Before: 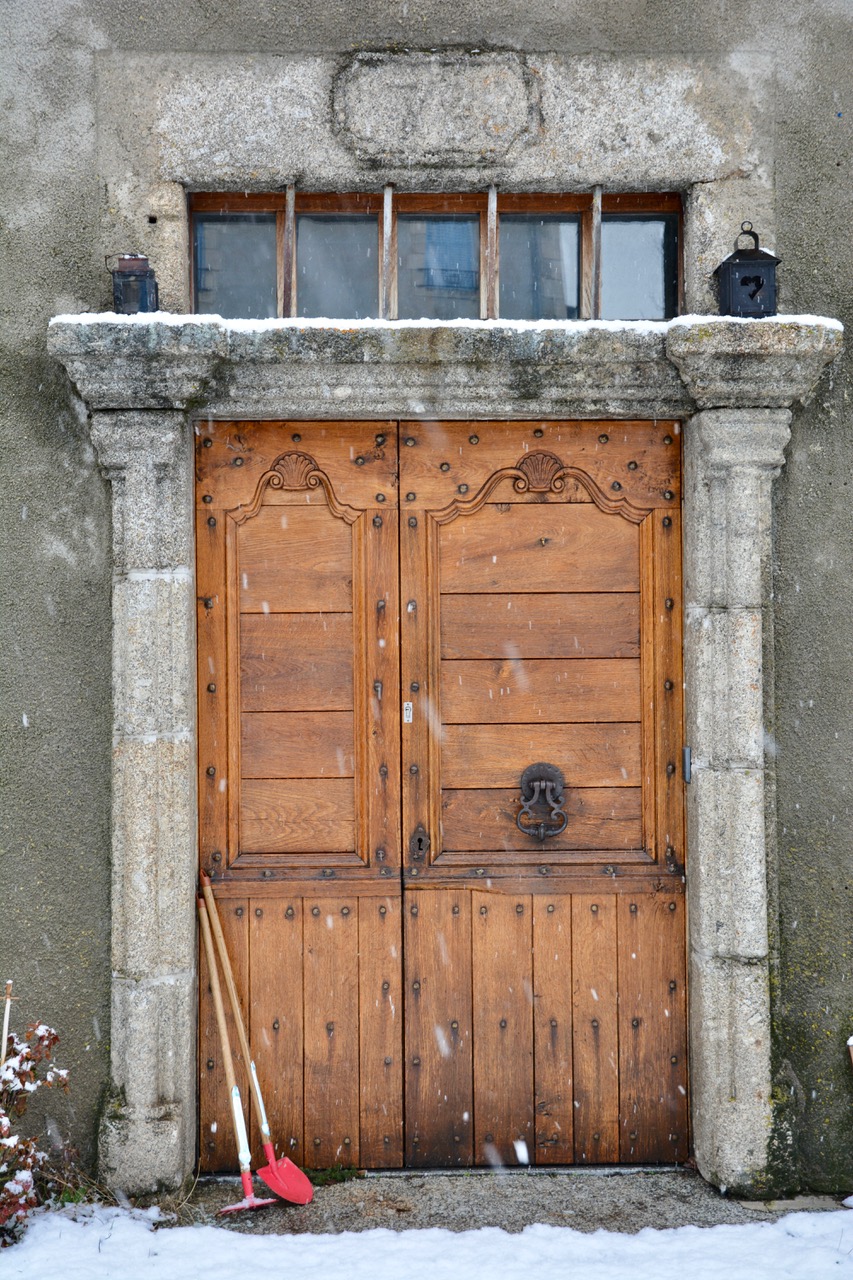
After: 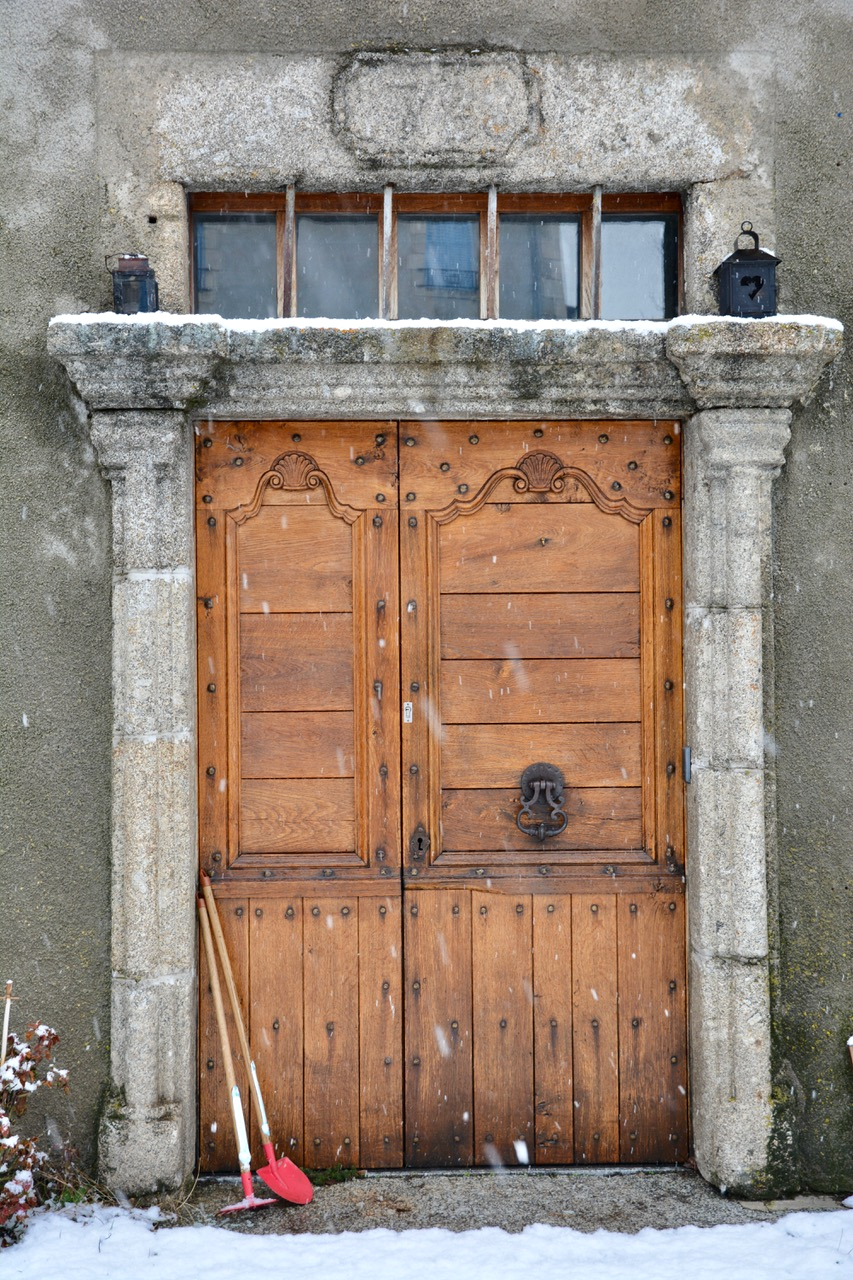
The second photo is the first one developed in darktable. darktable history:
shadows and highlights: shadows -9, white point adjustment 1.57, highlights 8.69
